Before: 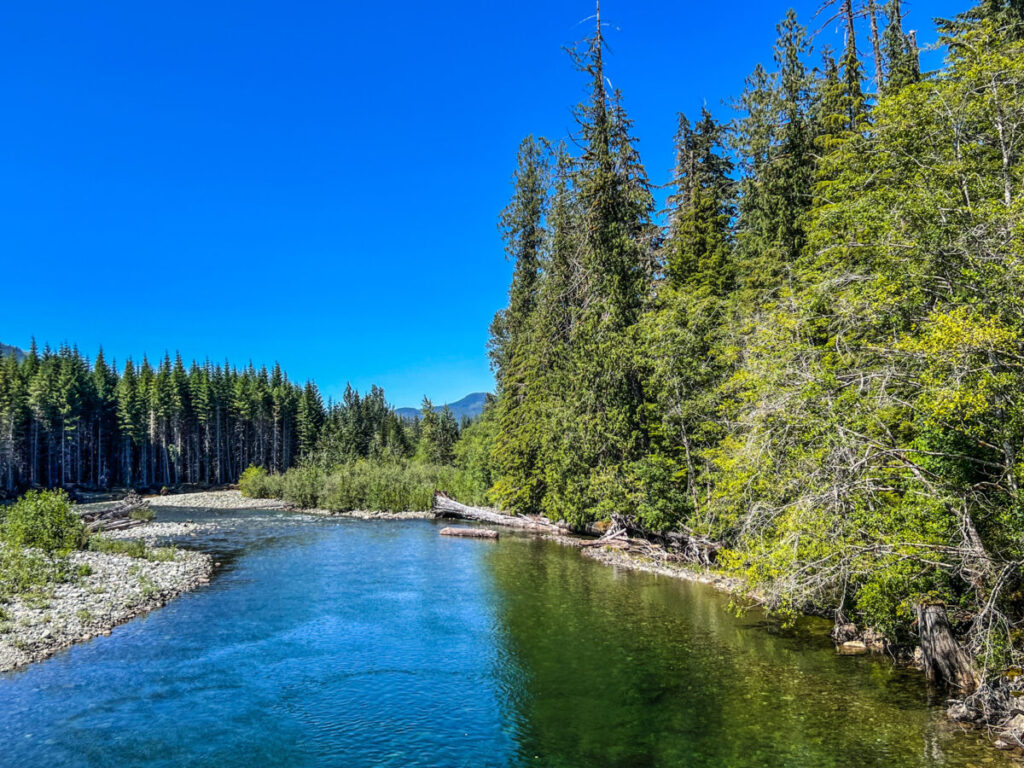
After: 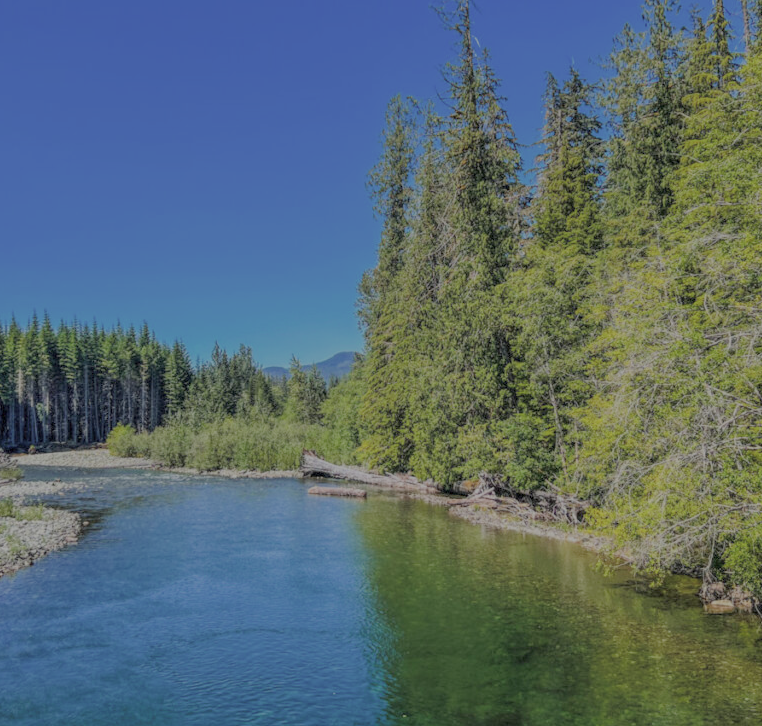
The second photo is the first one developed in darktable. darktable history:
filmic rgb: black relative exposure -15.87 EV, white relative exposure 7.99 EV, hardness 4.15, latitude 50.03%, contrast 0.508
crop and rotate: left 12.956%, top 5.4%, right 12.562%
